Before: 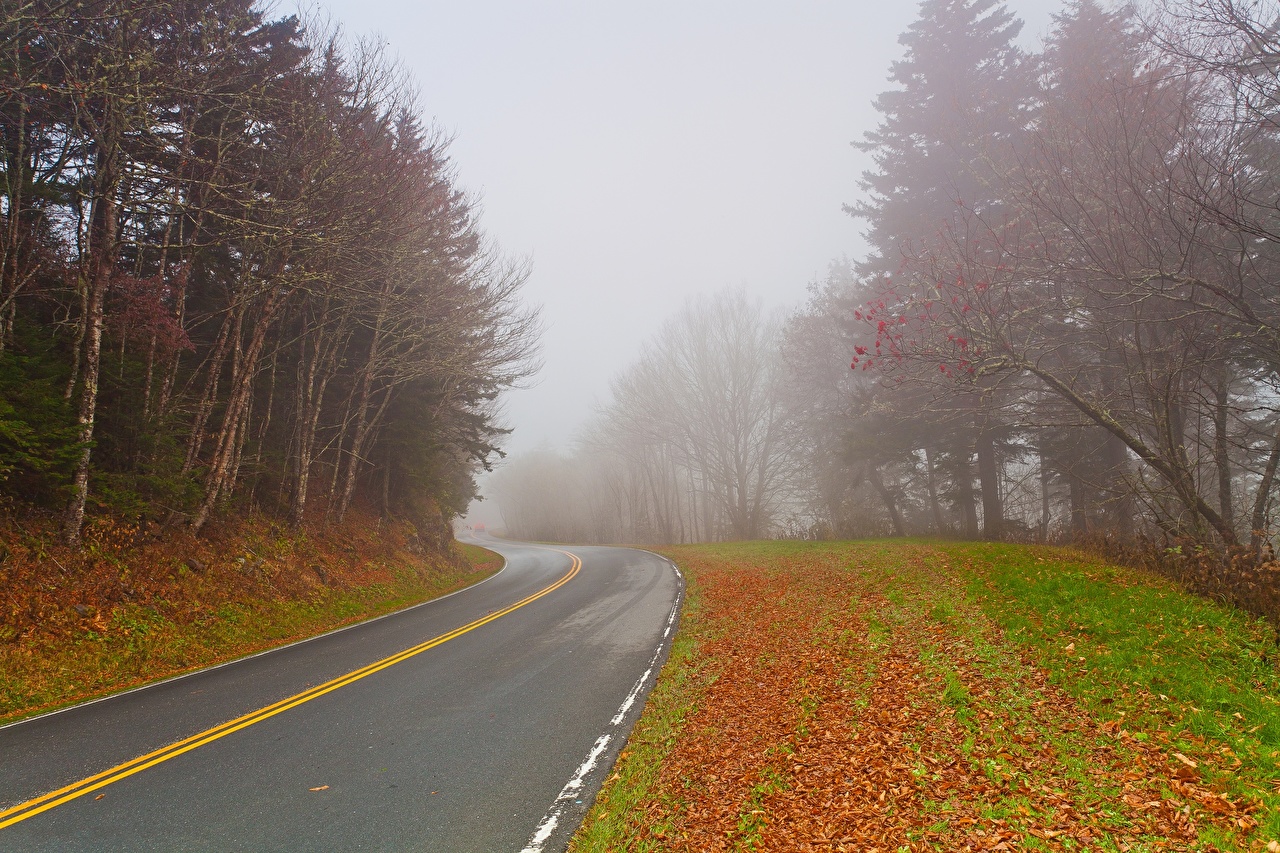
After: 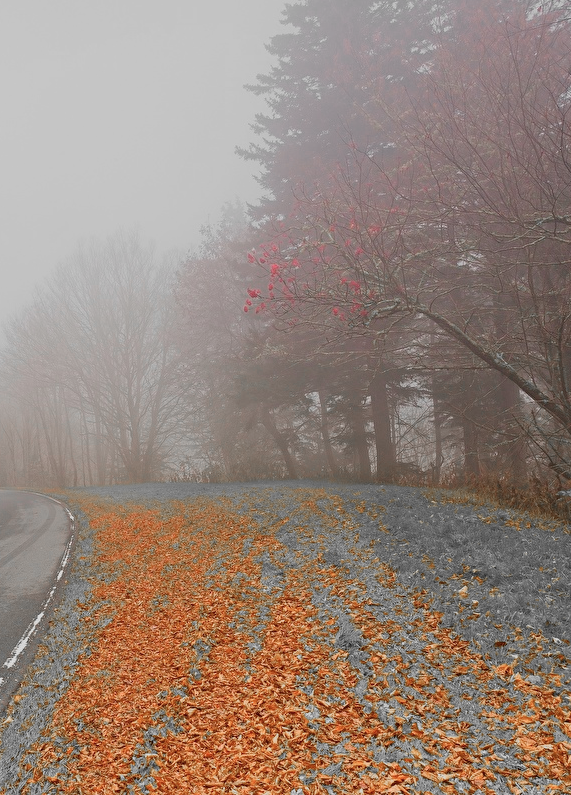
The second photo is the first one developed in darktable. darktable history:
filmic rgb: black relative exposure -16 EV, white relative exposure 4.03 EV, threshold 3.02 EV, target black luminance 0%, hardness 7.64, latitude 72.63%, contrast 0.907, highlights saturation mix 11.3%, shadows ↔ highlights balance -0.373%, enable highlight reconstruction true
crop: left 47.447%, top 6.758%, right 7.932%
color zones: curves: ch0 [(0, 0.65) (0.096, 0.644) (0.221, 0.539) (0.429, 0.5) (0.571, 0.5) (0.714, 0.5) (0.857, 0.5) (1, 0.65)]; ch1 [(0, 0.5) (0.143, 0.5) (0.257, -0.002) (0.429, 0.04) (0.571, -0.001) (0.714, -0.015) (0.857, 0.024) (1, 0.5)]
